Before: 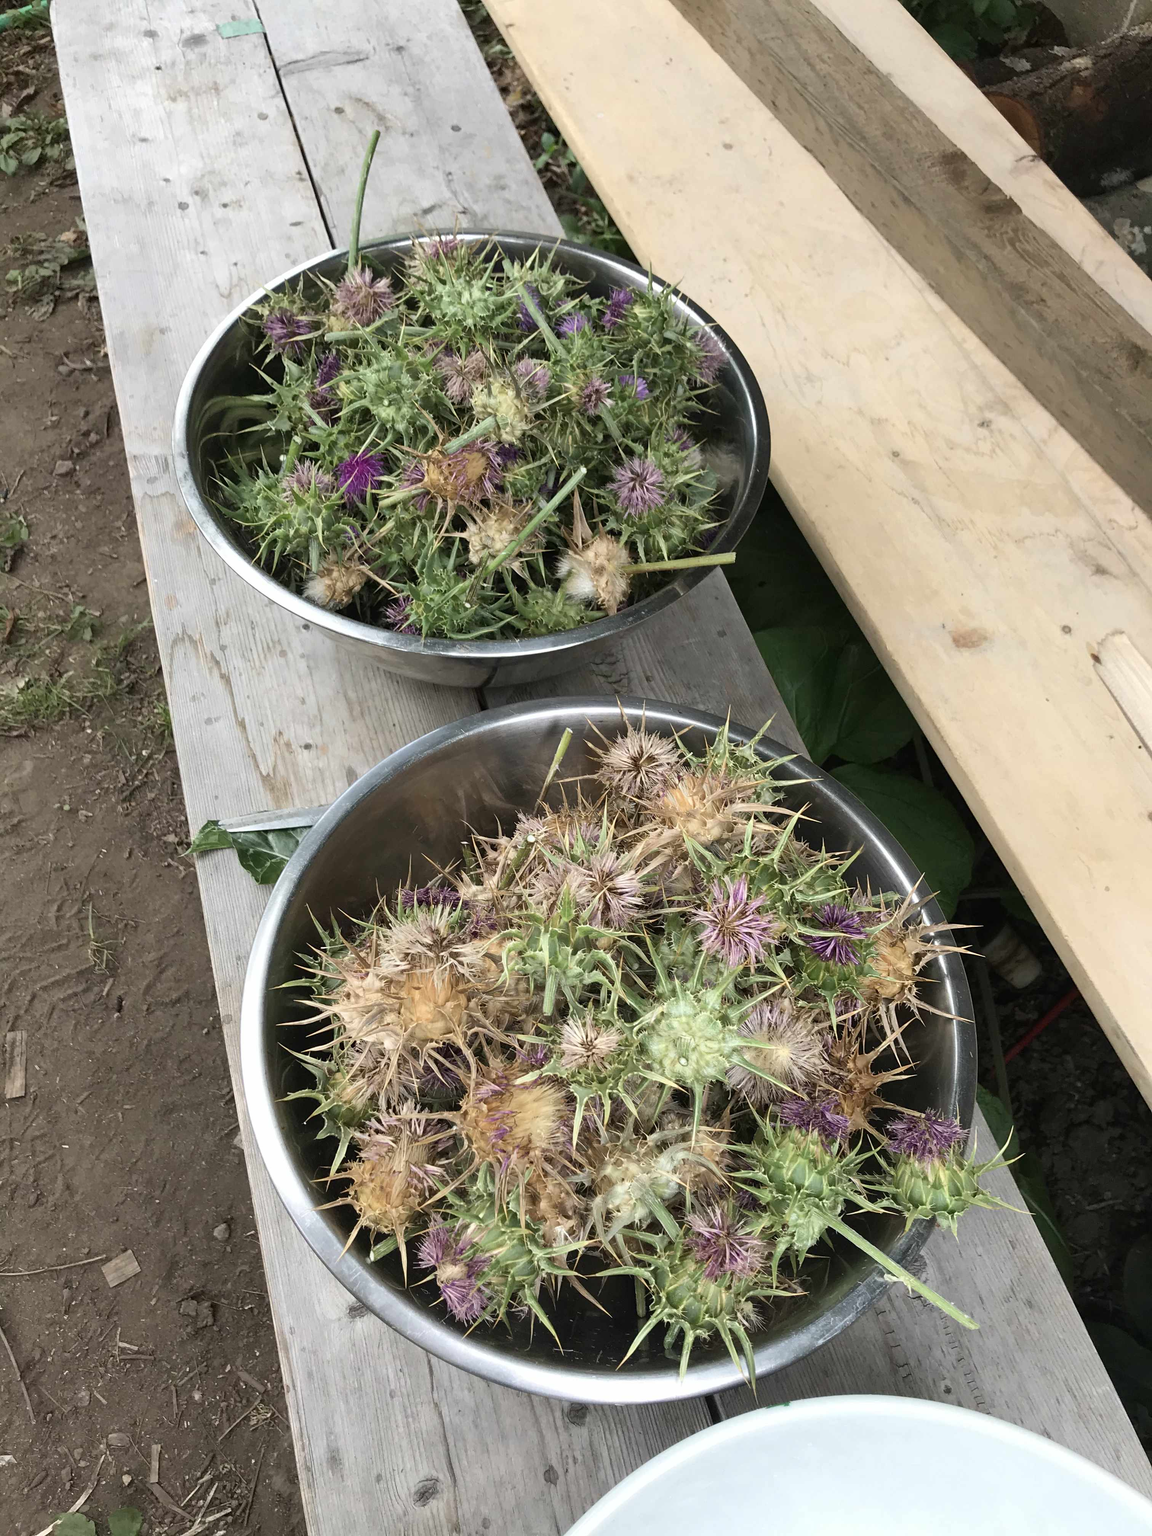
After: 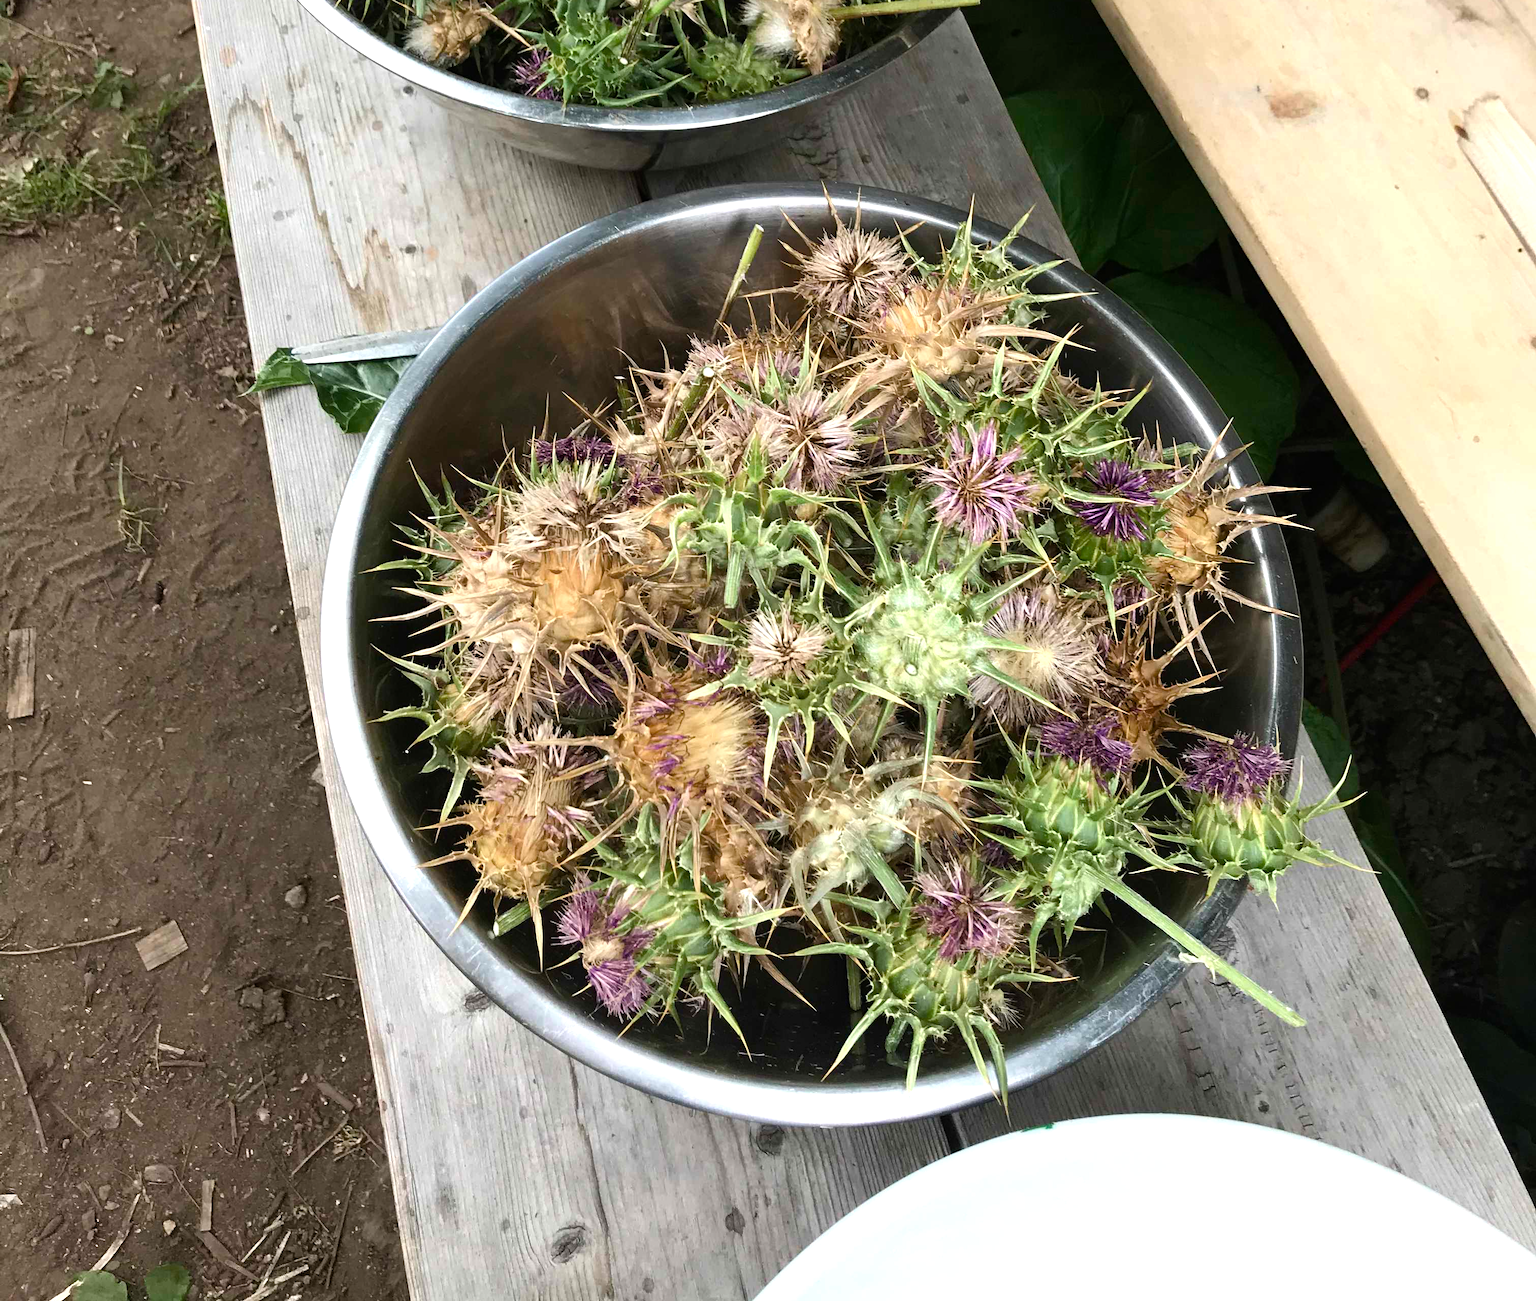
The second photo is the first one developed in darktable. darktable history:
crop and rotate: top 36.435%
color balance rgb: shadows lift › luminance -20%, power › hue 72.24°, highlights gain › luminance 15%, global offset › hue 171.6°, perceptual saturation grading › highlights -15%, perceptual saturation grading › shadows 25%, global vibrance 30%, contrast 10%
